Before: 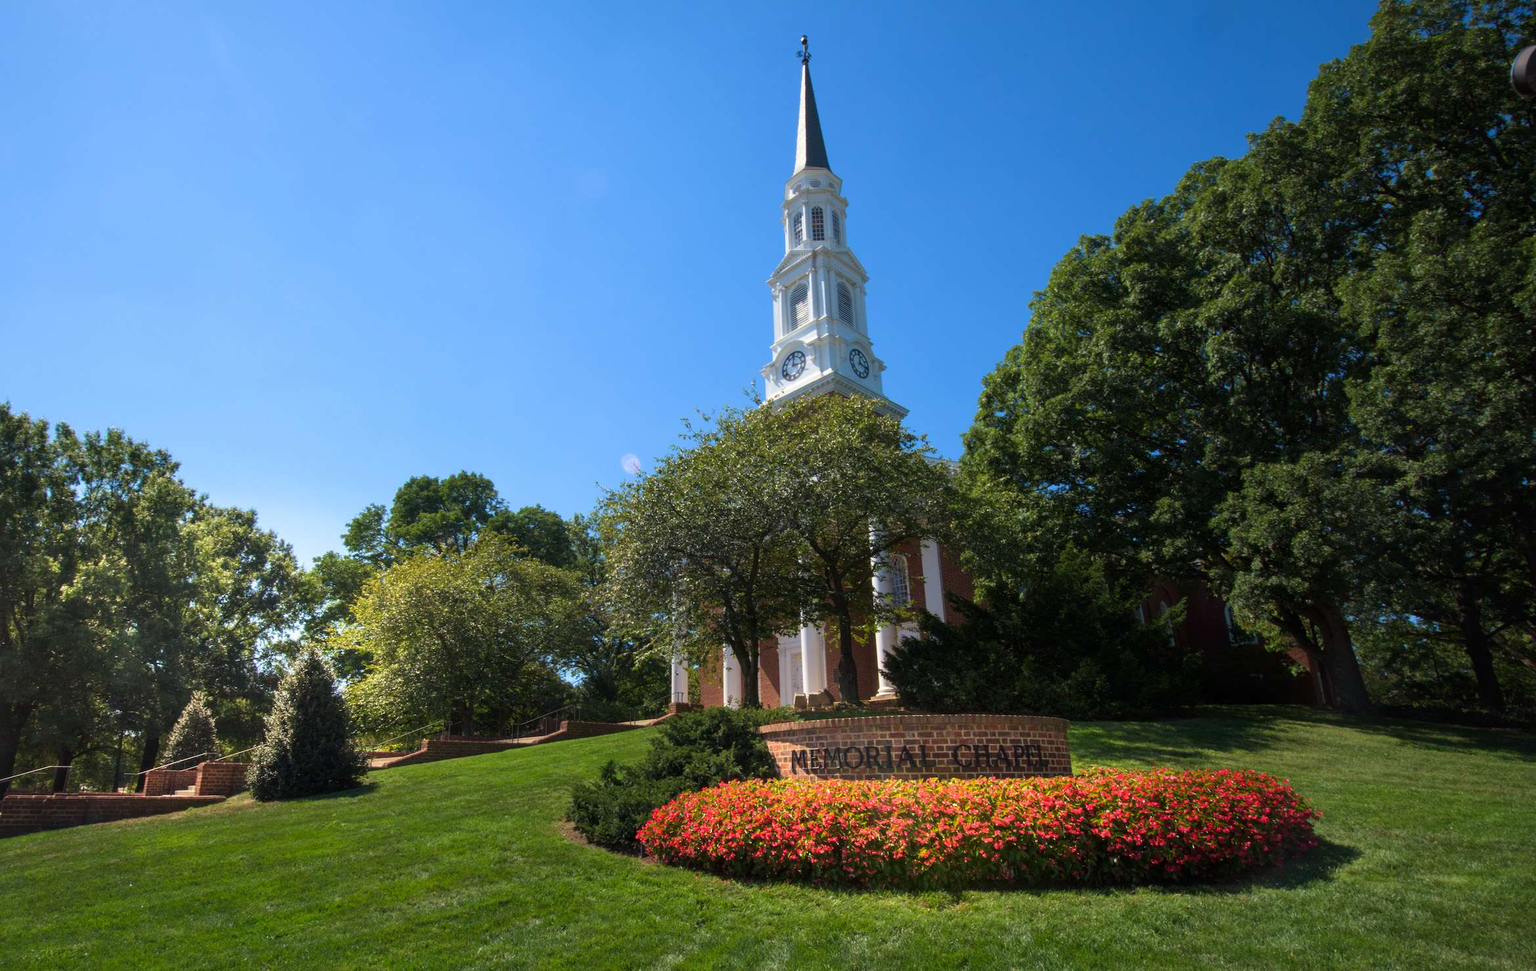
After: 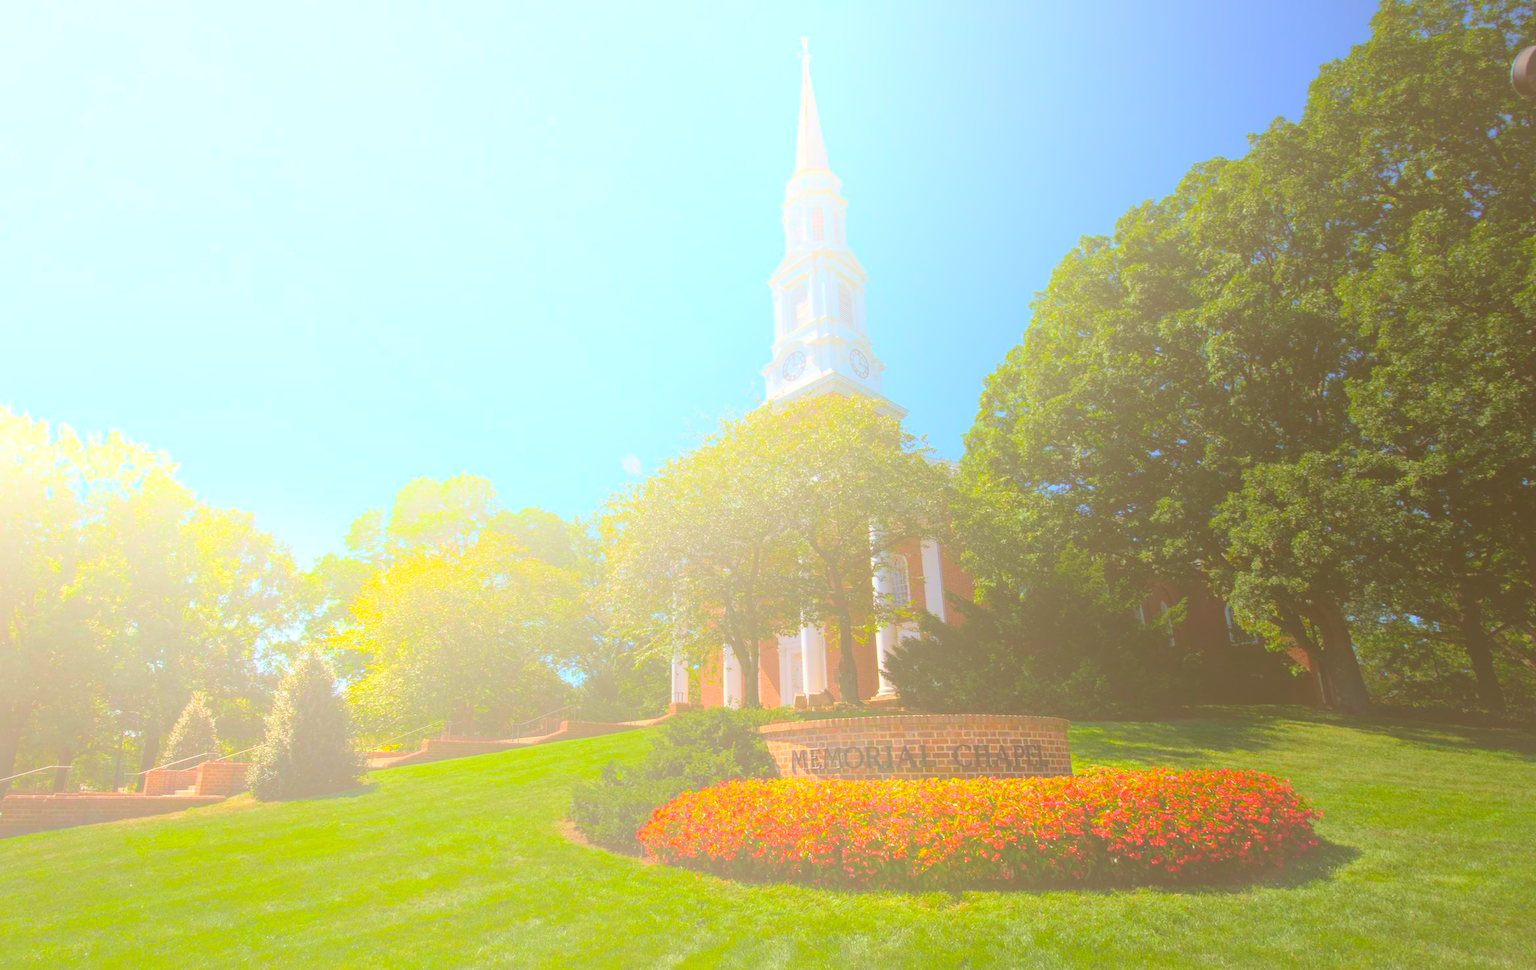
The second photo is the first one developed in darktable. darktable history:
bloom: size 85%, threshold 5%, strength 85%
color correction: highlights a* -0.482, highlights b* 0.161, shadows a* 4.66, shadows b* 20.72
color balance: output saturation 120%
